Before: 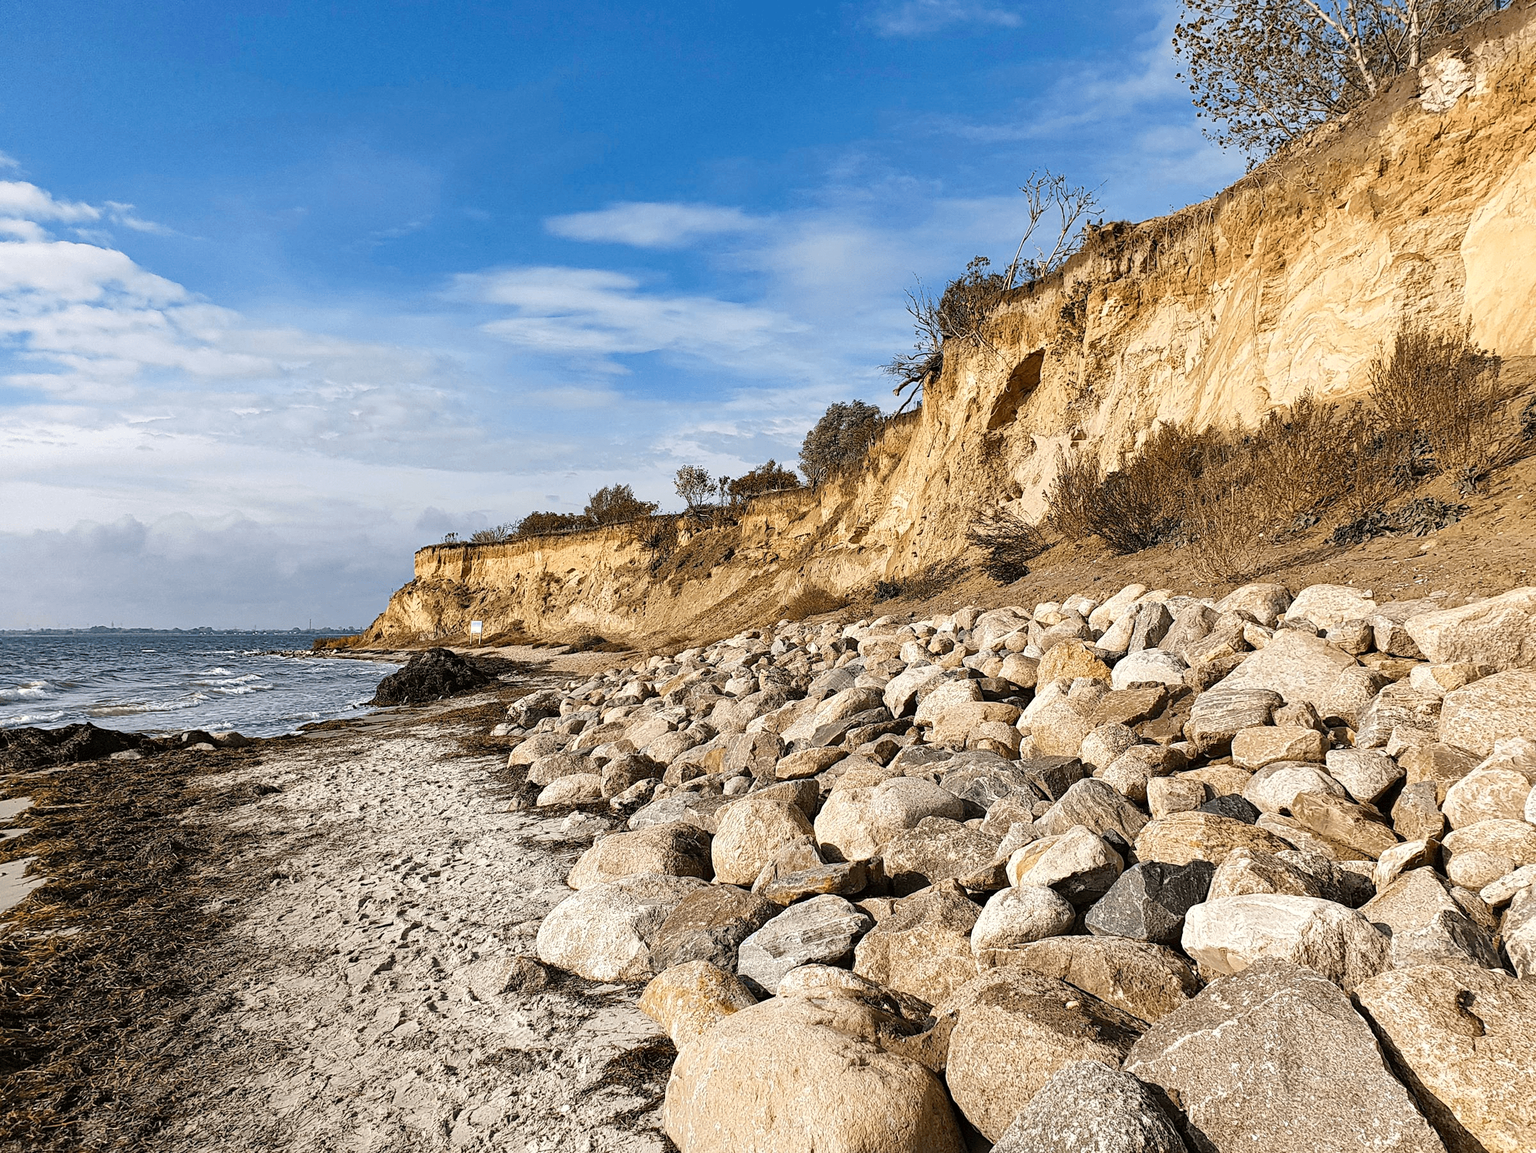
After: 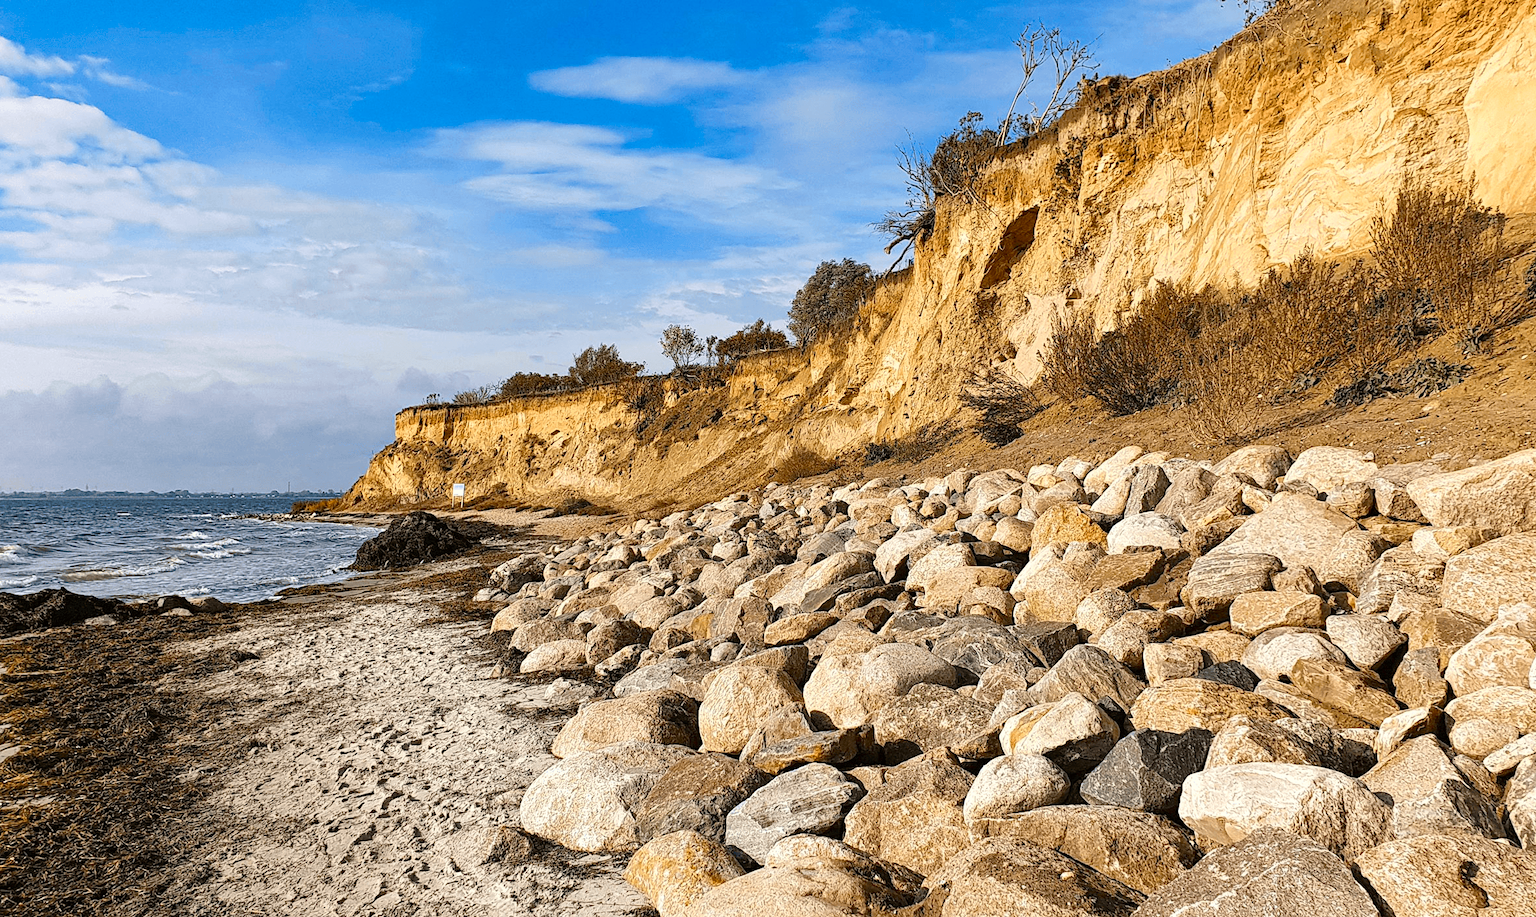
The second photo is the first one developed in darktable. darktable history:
crop and rotate: left 1.814%, top 12.818%, right 0.25%, bottom 9.225%
color correction: saturation 1.34
